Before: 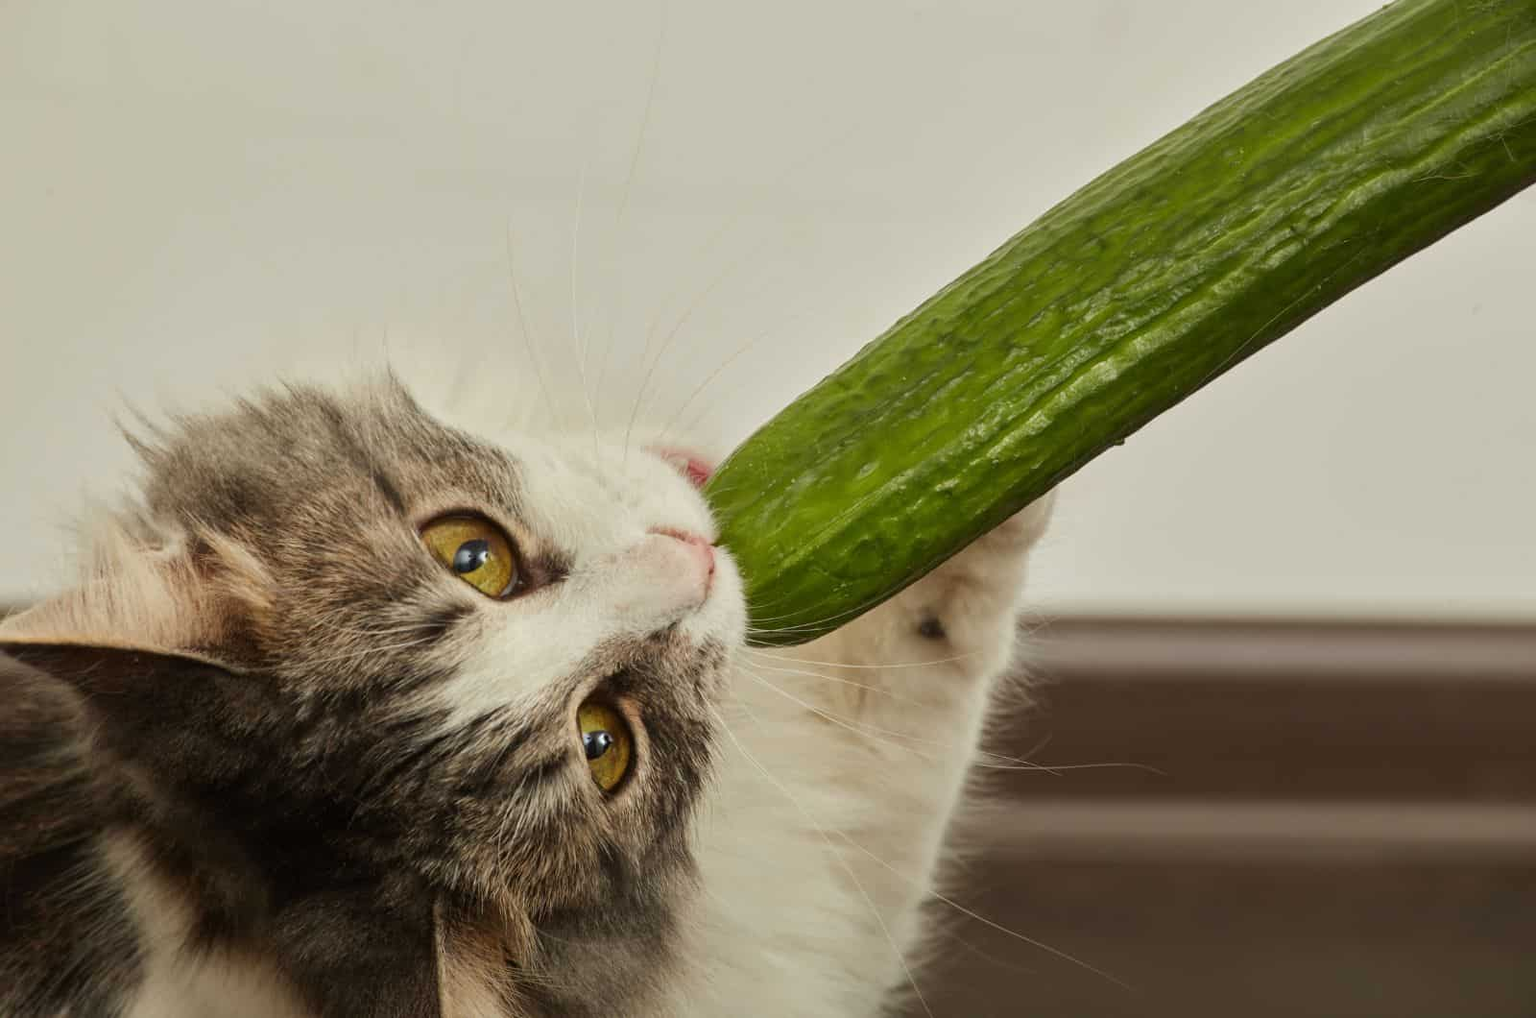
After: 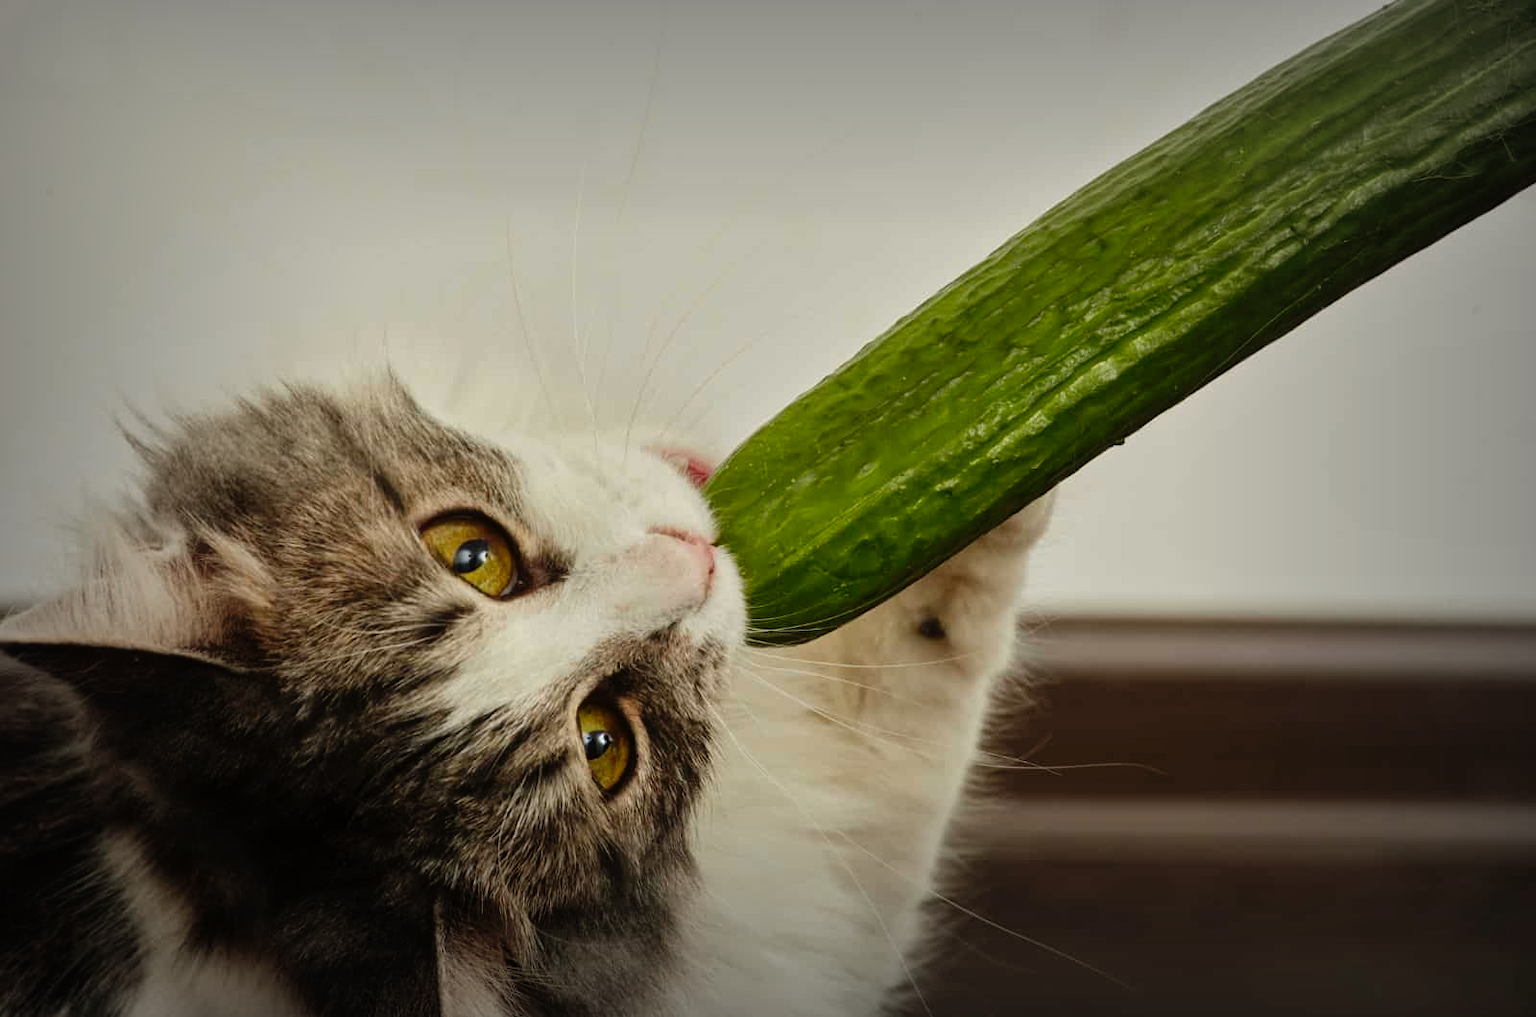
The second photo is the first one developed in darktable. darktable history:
tone curve: curves: ch0 [(0, 0) (0.003, 0.001) (0.011, 0.004) (0.025, 0.011) (0.044, 0.021) (0.069, 0.028) (0.1, 0.036) (0.136, 0.051) (0.177, 0.085) (0.224, 0.127) (0.277, 0.193) (0.335, 0.266) (0.399, 0.338) (0.468, 0.419) (0.543, 0.504) (0.623, 0.593) (0.709, 0.689) (0.801, 0.784) (0.898, 0.888) (1, 1)], preserve colors none
vignetting: fall-off start 53.04%, automatic ratio true, width/height ratio 1.315, shape 0.225
